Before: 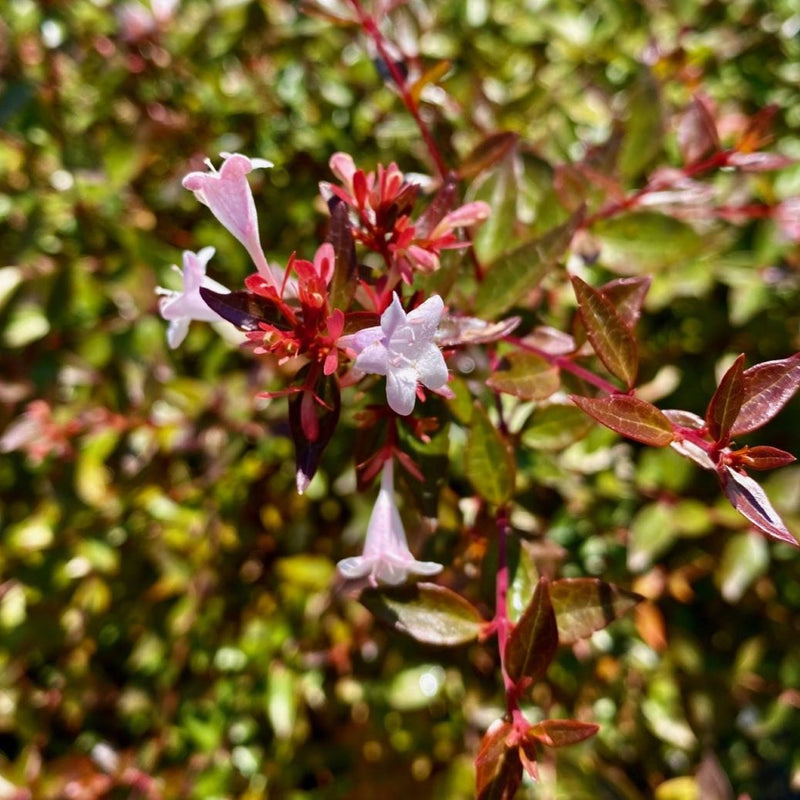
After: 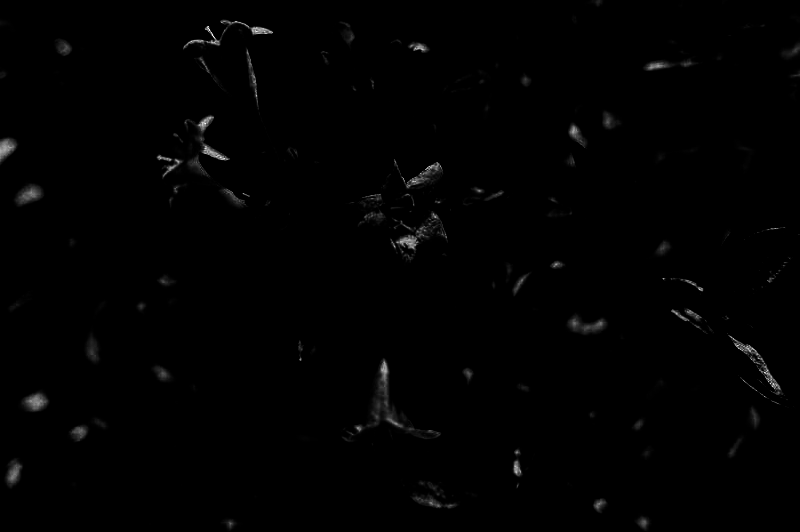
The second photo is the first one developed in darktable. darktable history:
crop: top 16.727%, bottom 16.727%
levels: levels [0.721, 0.937, 0.997]
color balance rgb: perceptual saturation grading › global saturation 30%, global vibrance 20%
monochrome: a 1.94, b -0.638
